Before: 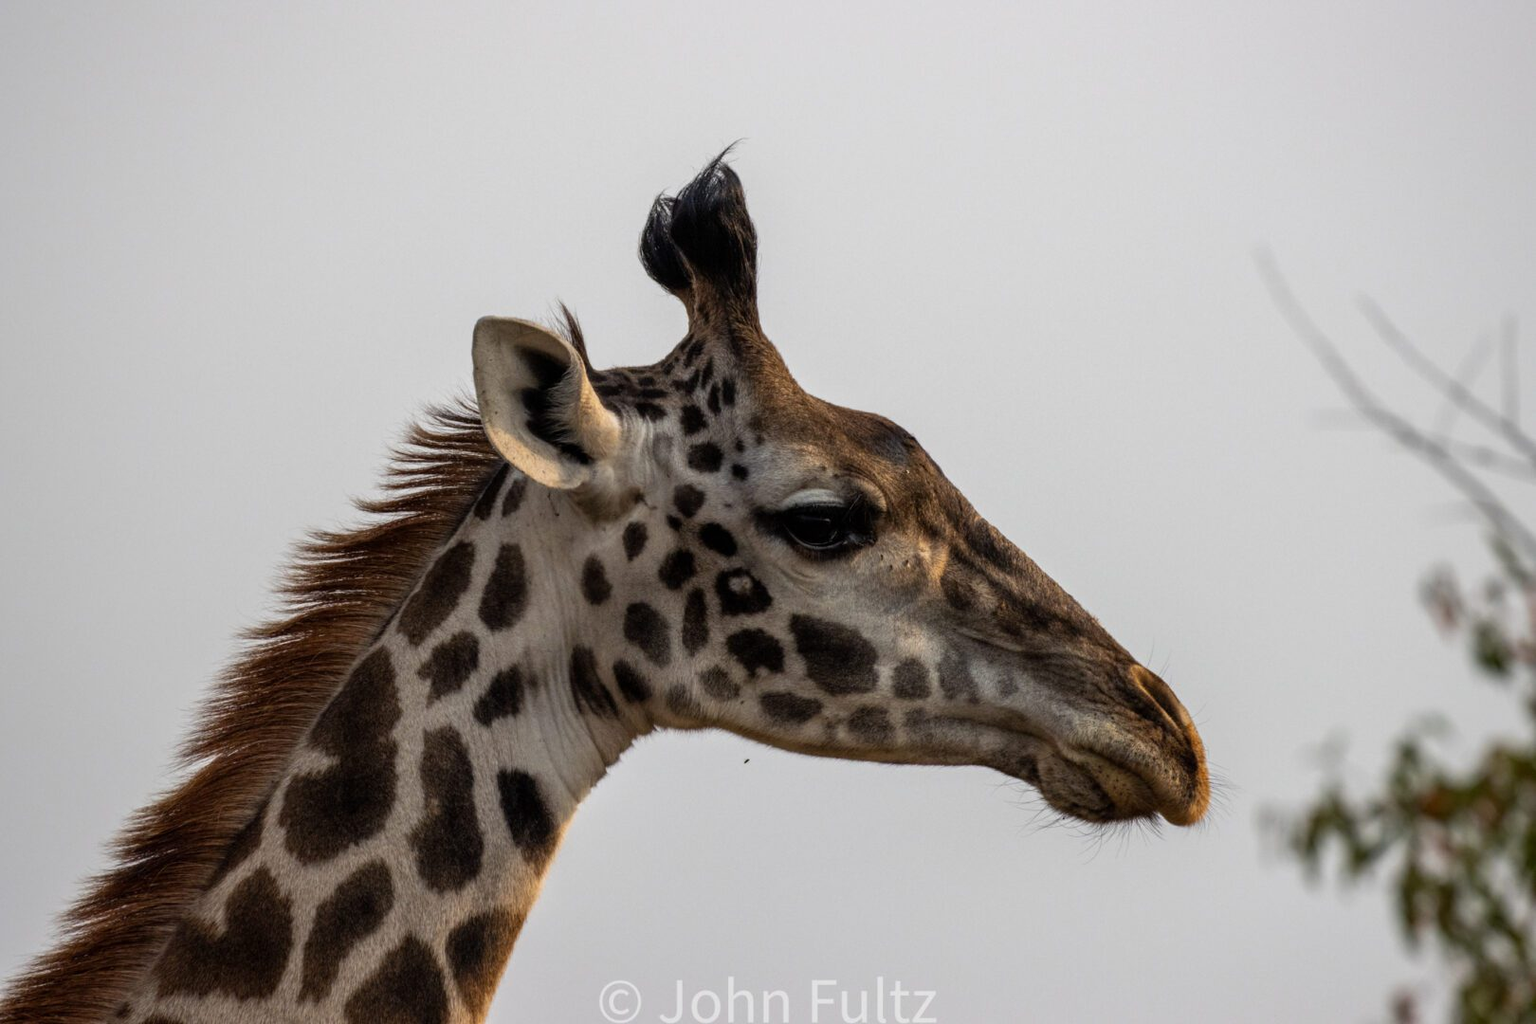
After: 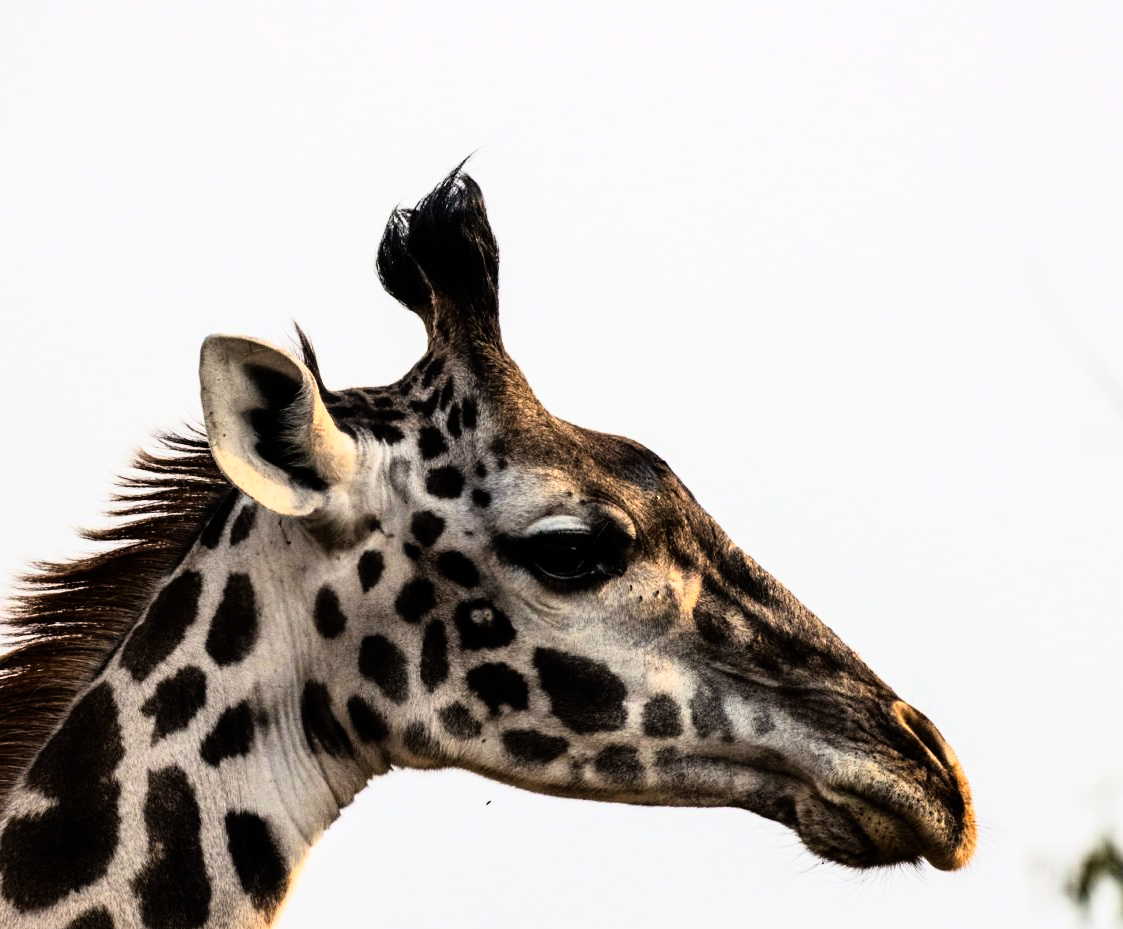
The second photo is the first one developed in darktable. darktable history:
rgb curve: curves: ch0 [(0, 0) (0.21, 0.15) (0.24, 0.21) (0.5, 0.75) (0.75, 0.96) (0.89, 0.99) (1, 1)]; ch1 [(0, 0.02) (0.21, 0.13) (0.25, 0.2) (0.5, 0.67) (0.75, 0.9) (0.89, 0.97) (1, 1)]; ch2 [(0, 0.02) (0.21, 0.13) (0.25, 0.2) (0.5, 0.67) (0.75, 0.9) (0.89, 0.97) (1, 1)], compensate middle gray true
crop: left 18.479%, right 12.2%, bottom 13.971%
